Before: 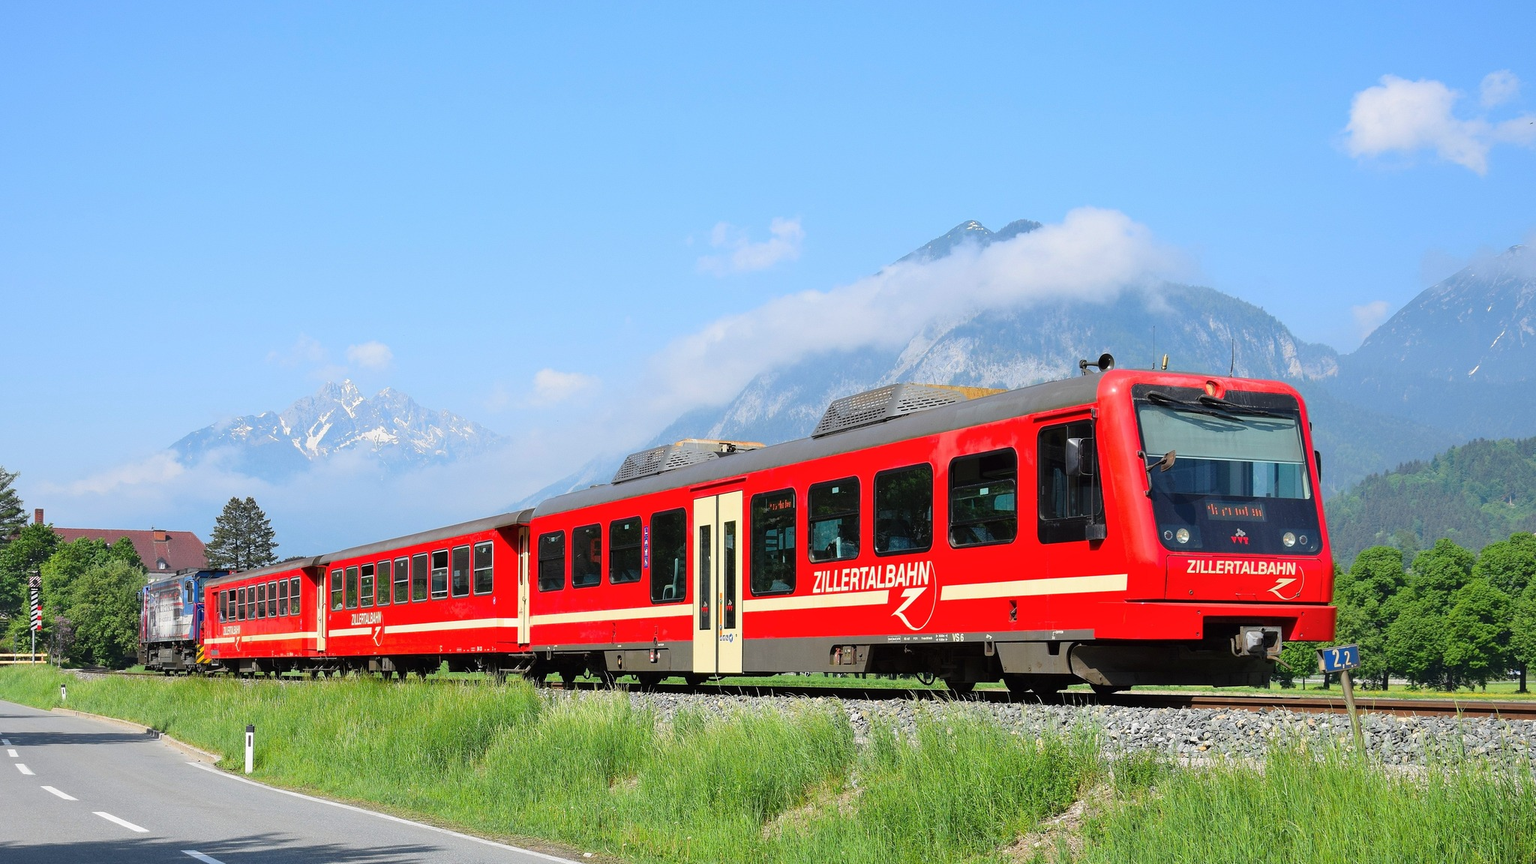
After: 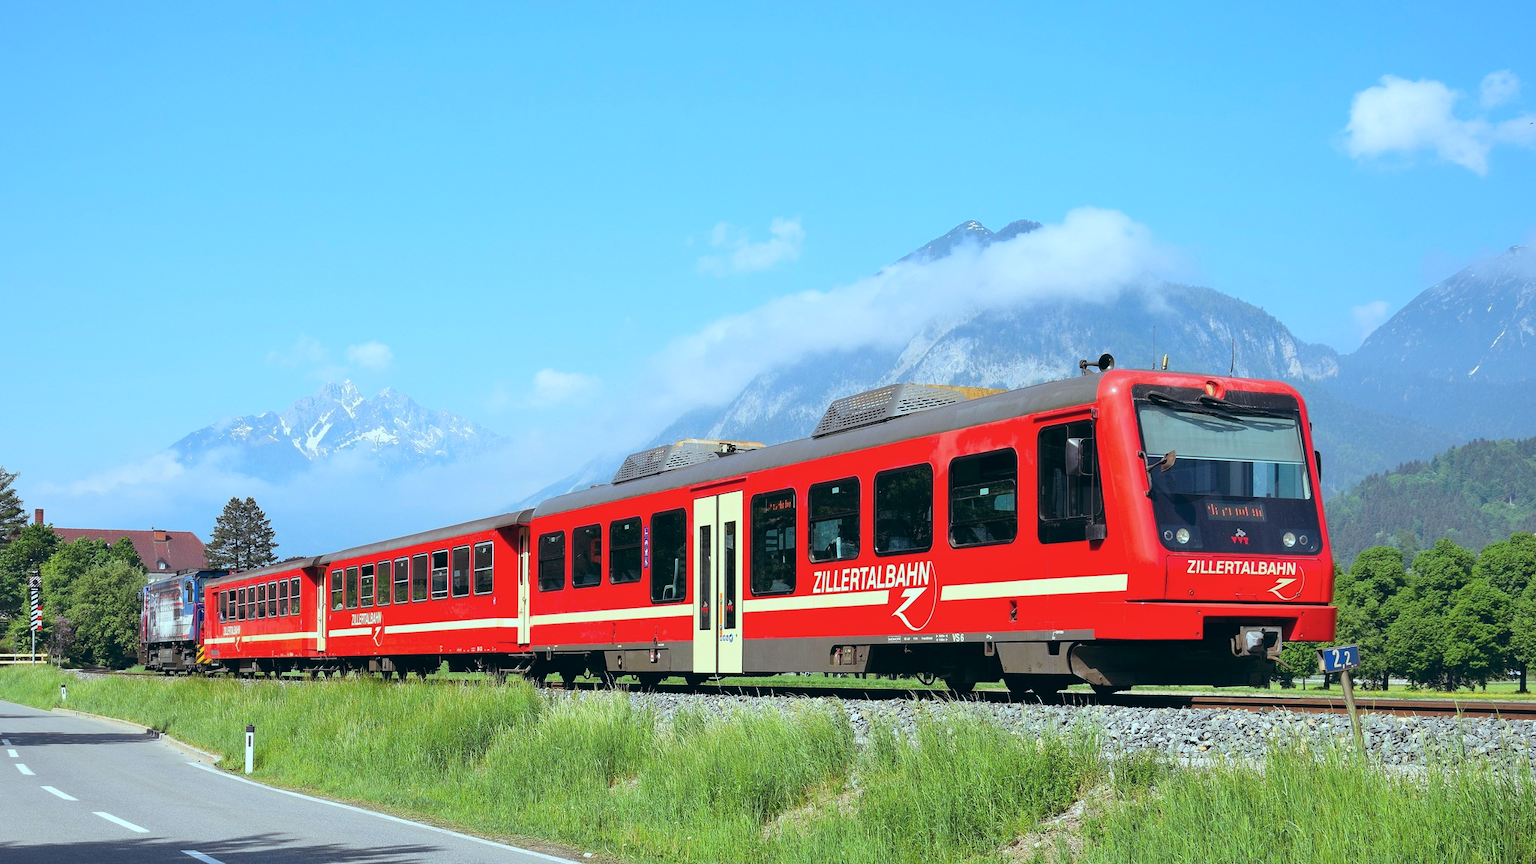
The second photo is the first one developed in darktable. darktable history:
color balance: lift [1.003, 0.993, 1.001, 1.007], gamma [1.018, 1.072, 0.959, 0.928], gain [0.974, 0.873, 1.031, 1.127]
rgb curve: curves: ch0 [(0, 0) (0.078, 0.051) (0.929, 0.956) (1, 1)], compensate middle gray true
